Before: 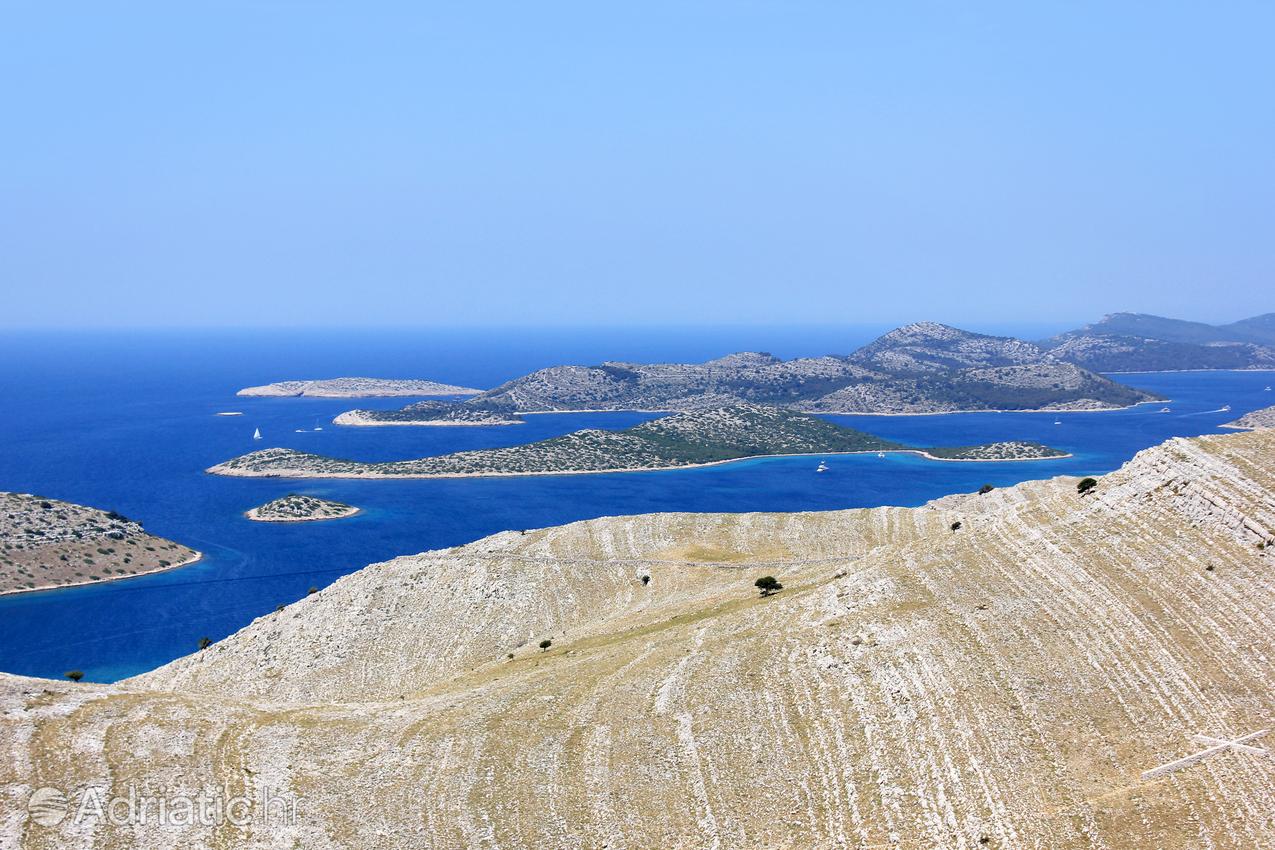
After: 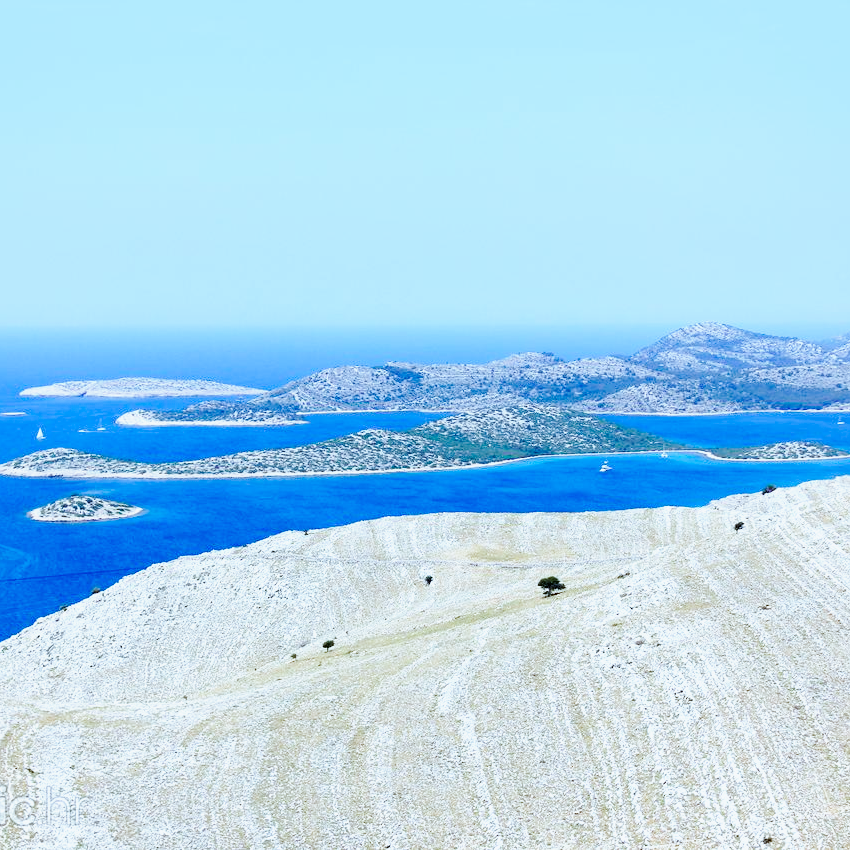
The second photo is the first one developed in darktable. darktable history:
color correction: highlights a* -0.098, highlights b* 0.104
crop: left 17.093%, right 16.207%
color calibration: x 0.395, y 0.386, temperature 3703.33 K
base curve: curves: ch0 [(0, 0) (0.025, 0.046) (0.112, 0.277) (0.467, 0.74) (0.814, 0.929) (1, 0.942)], preserve colors none
